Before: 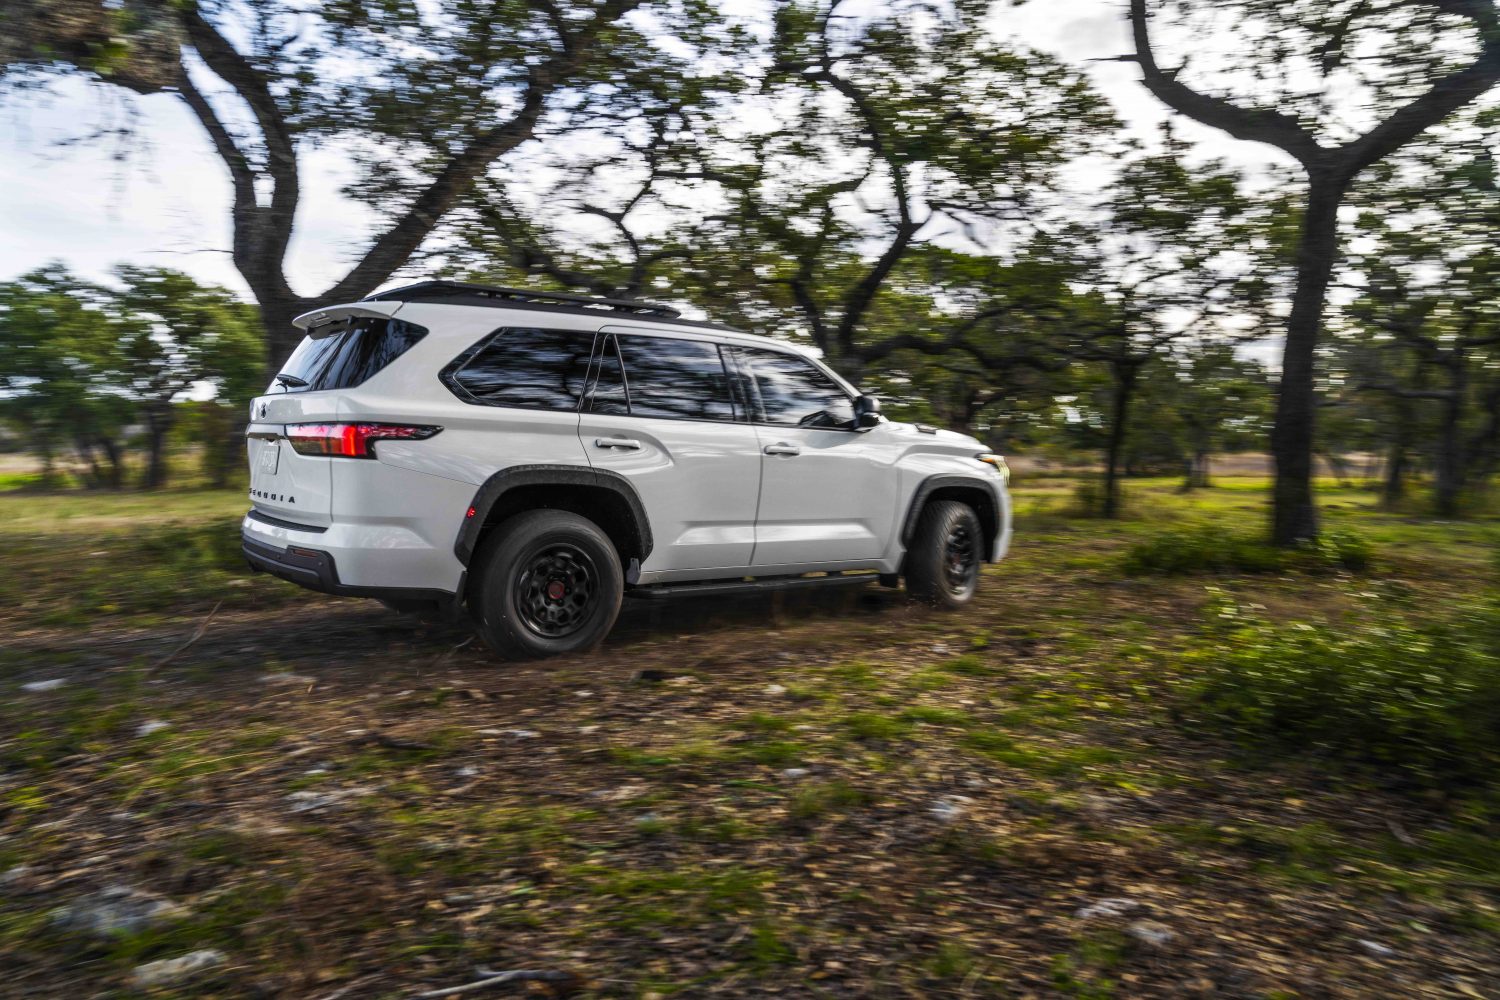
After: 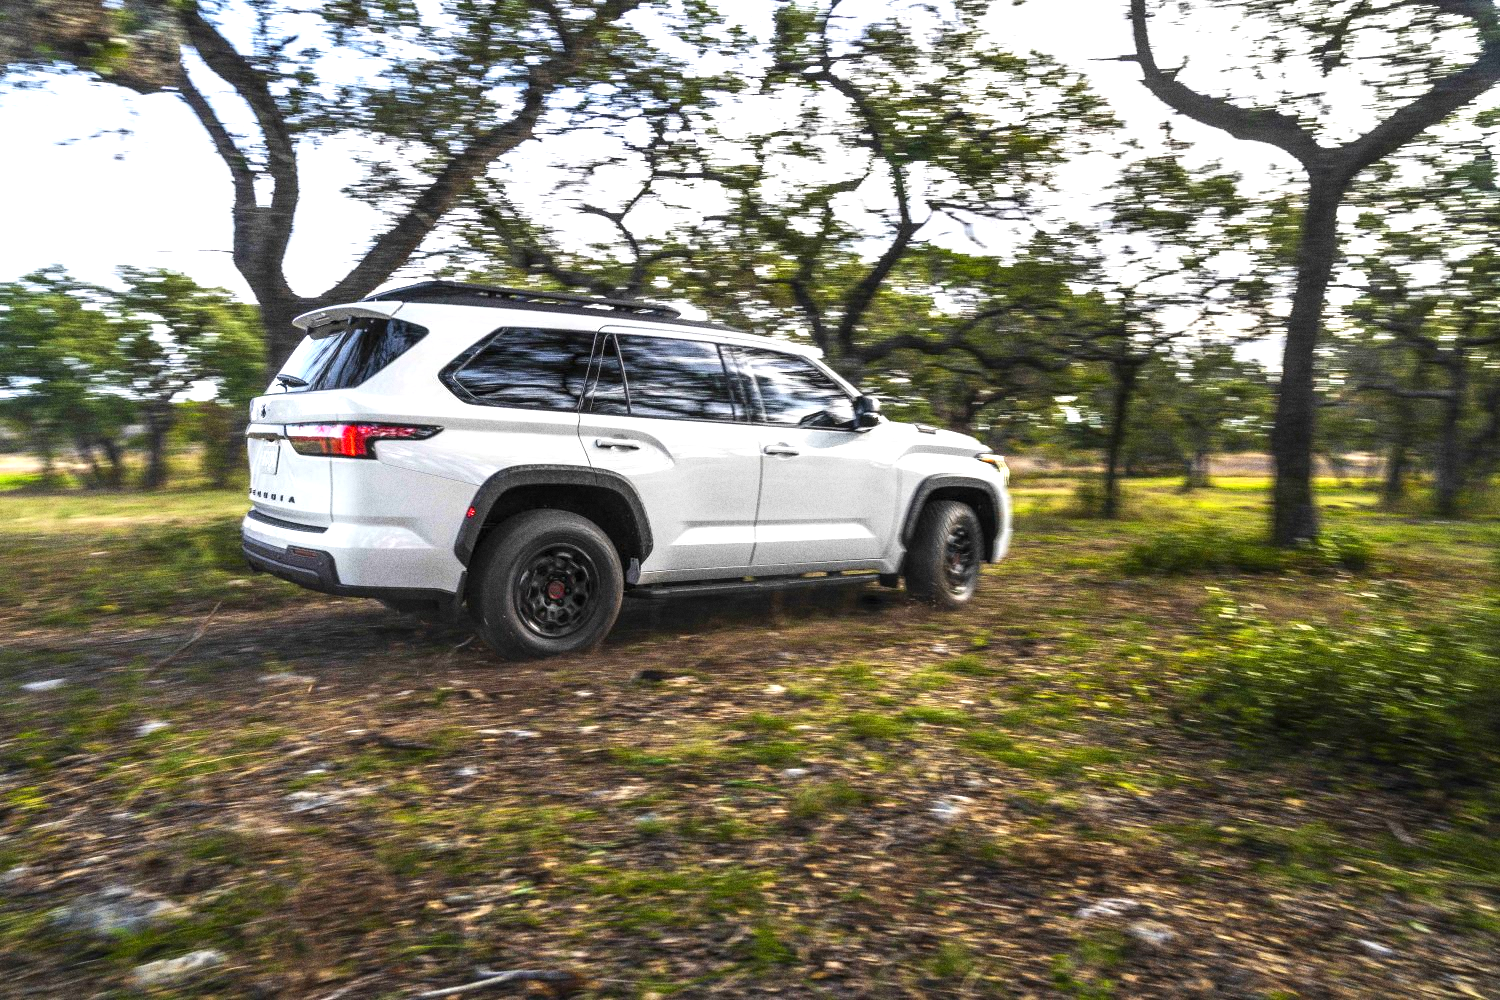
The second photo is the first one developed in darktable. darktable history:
exposure: black level correction 0, exposure 1 EV, compensate exposure bias true, compensate highlight preservation false
grain: coarseness 11.82 ISO, strength 36.67%, mid-tones bias 74.17%
